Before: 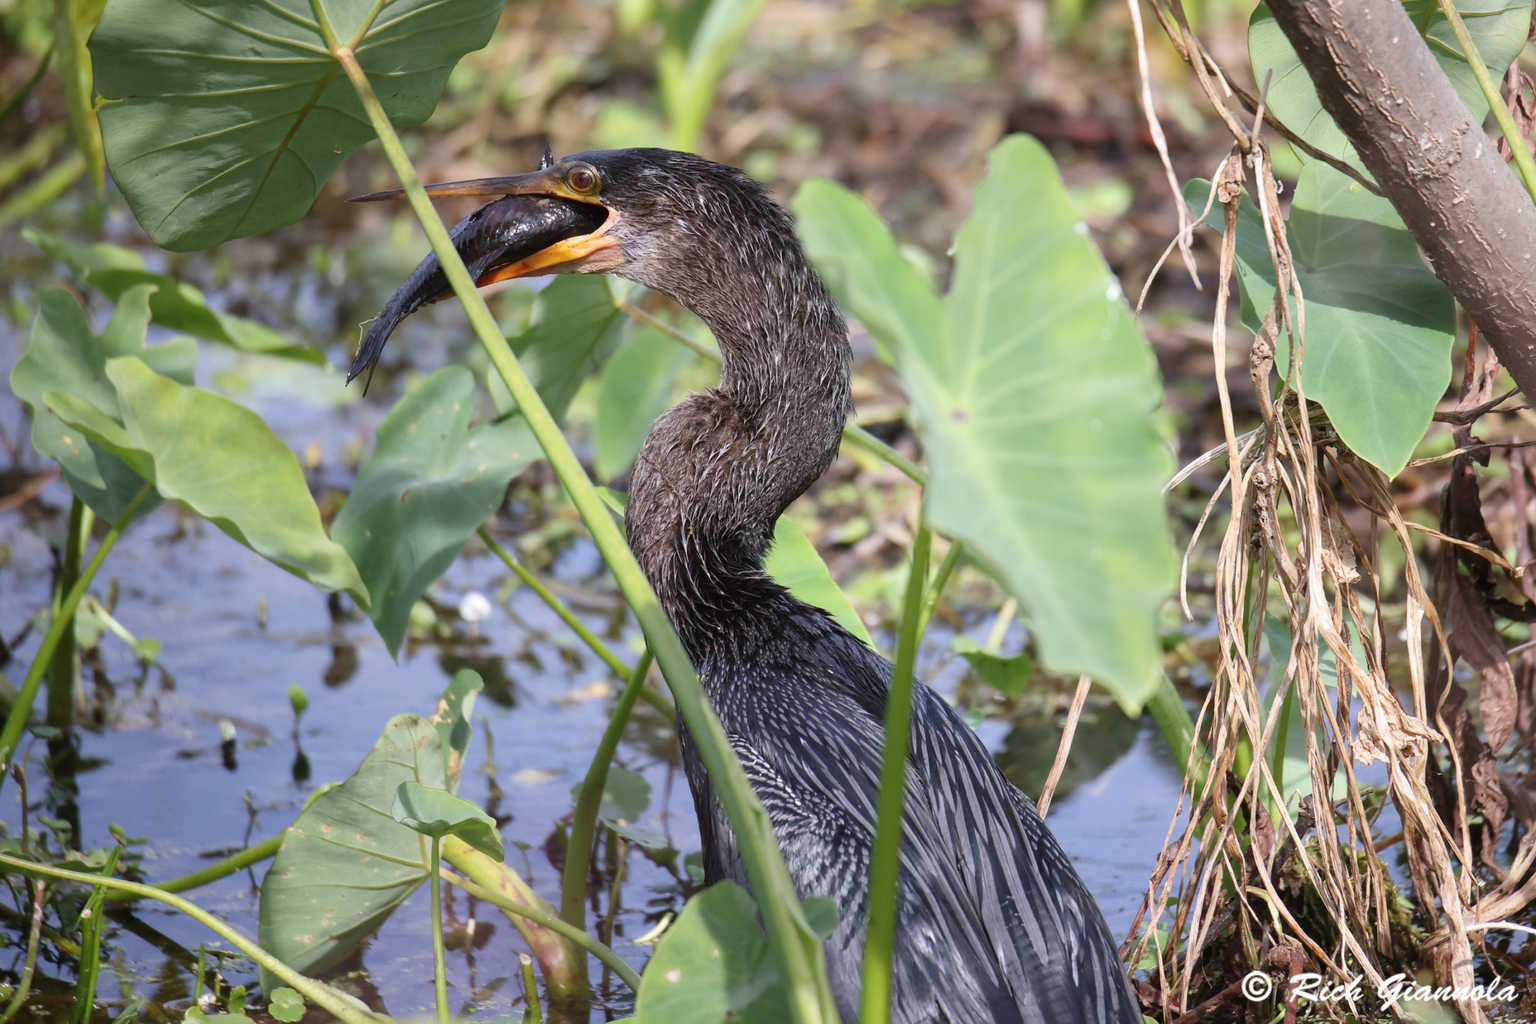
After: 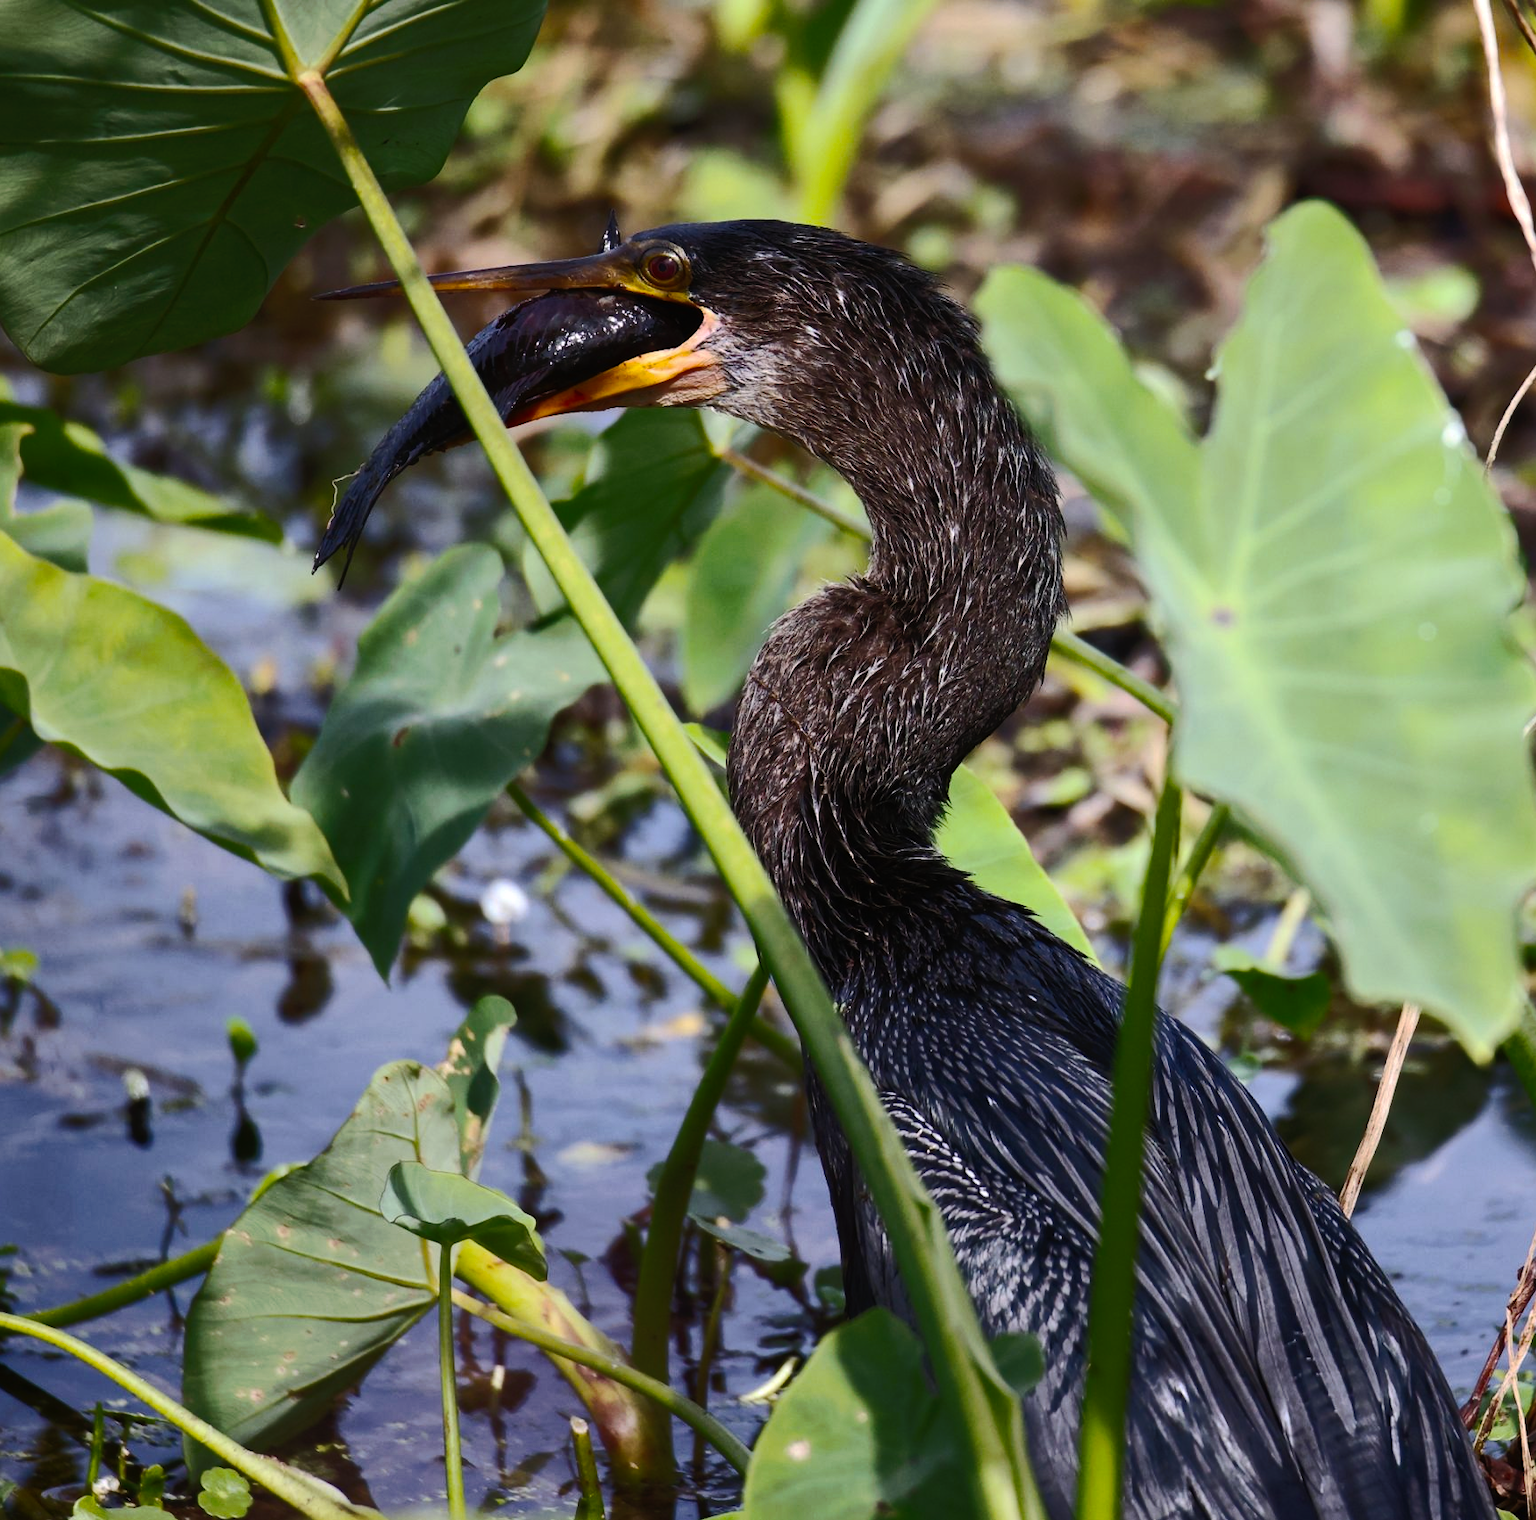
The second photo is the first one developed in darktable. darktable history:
color balance rgb: power › hue 314.15°, perceptual saturation grading › global saturation 29.823%, perceptual brilliance grading › highlights 2.365%, perceptual brilliance grading › mid-tones -50.017%, perceptual brilliance grading › shadows -49.741%, global vibrance 25.505%
tone curve: curves: ch0 [(0, 0) (0.003, 0.006) (0.011, 0.014) (0.025, 0.024) (0.044, 0.035) (0.069, 0.046) (0.1, 0.074) (0.136, 0.115) (0.177, 0.161) (0.224, 0.226) (0.277, 0.293) (0.335, 0.364) (0.399, 0.441) (0.468, 0.52) (0.543, 0.58) (0.623, 0.657) (0.709, 0.72) (0.801, 0.794) (0.898, 0.883) (1, 1)], preserve colors none
crop and rotate: left 8.836%, right 23.854%
